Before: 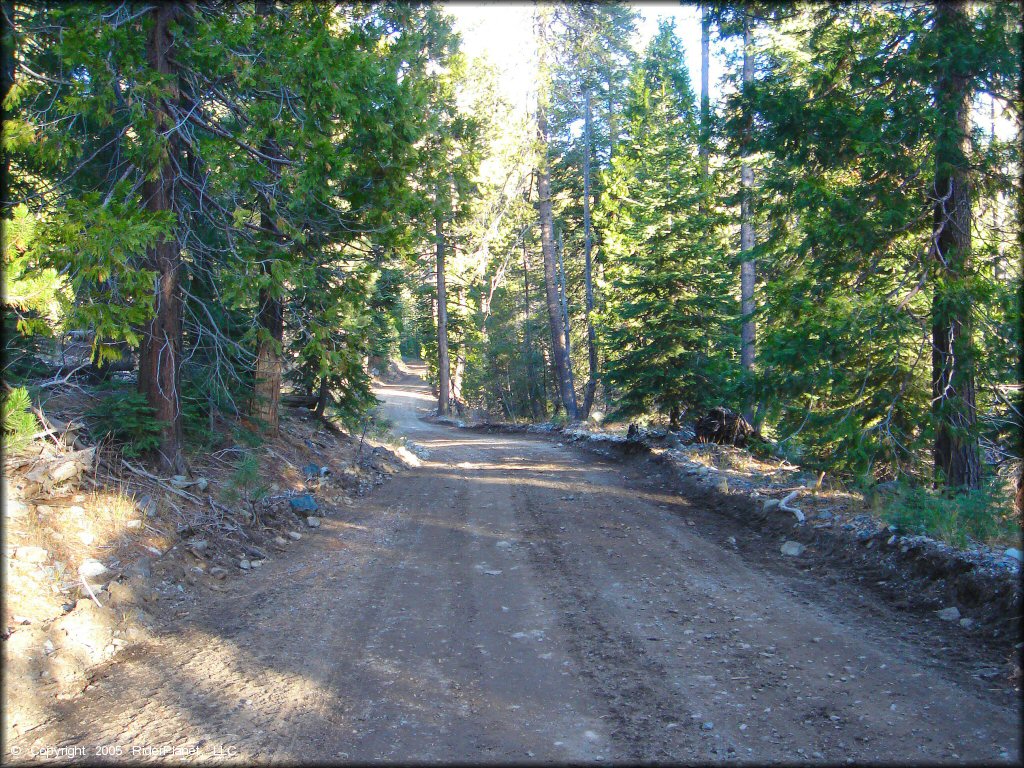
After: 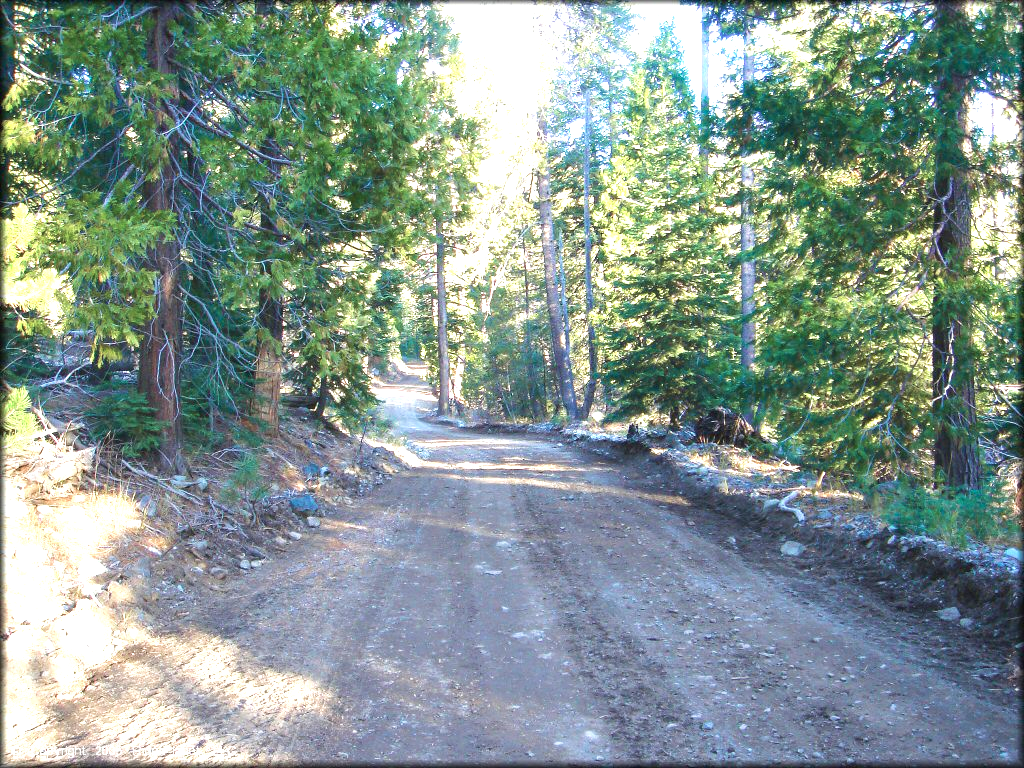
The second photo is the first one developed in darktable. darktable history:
velvia: on, module defaults
rotate and perspective: automatic cropping off
exposure: exposure 1 EV, compensate highlight preservation false
color zones: curves: ch0 [(0, 0.5) (0.143, 0.5) (0.286, 0.5) (0.429, 0.504) (0.571, 0.5) (0.714, 0.509) (0.857, 0.5) (1, 0.5)]; ch1 [(0, 0.425) (0.143, 0.425) (0.286, 0.375) (0.429, 0.405) (0.571, 0.5) (0.714, 0.47) (0.857, 0.425) (1, 0.435)]; ch2 [(0, 0.5) (0.143, 0.5) (0.286, 0.5) (0.429, 0.517) (0.571, 0.5) (0.714, 0.51) (0.857, 0.5) (1, 0.5)]
